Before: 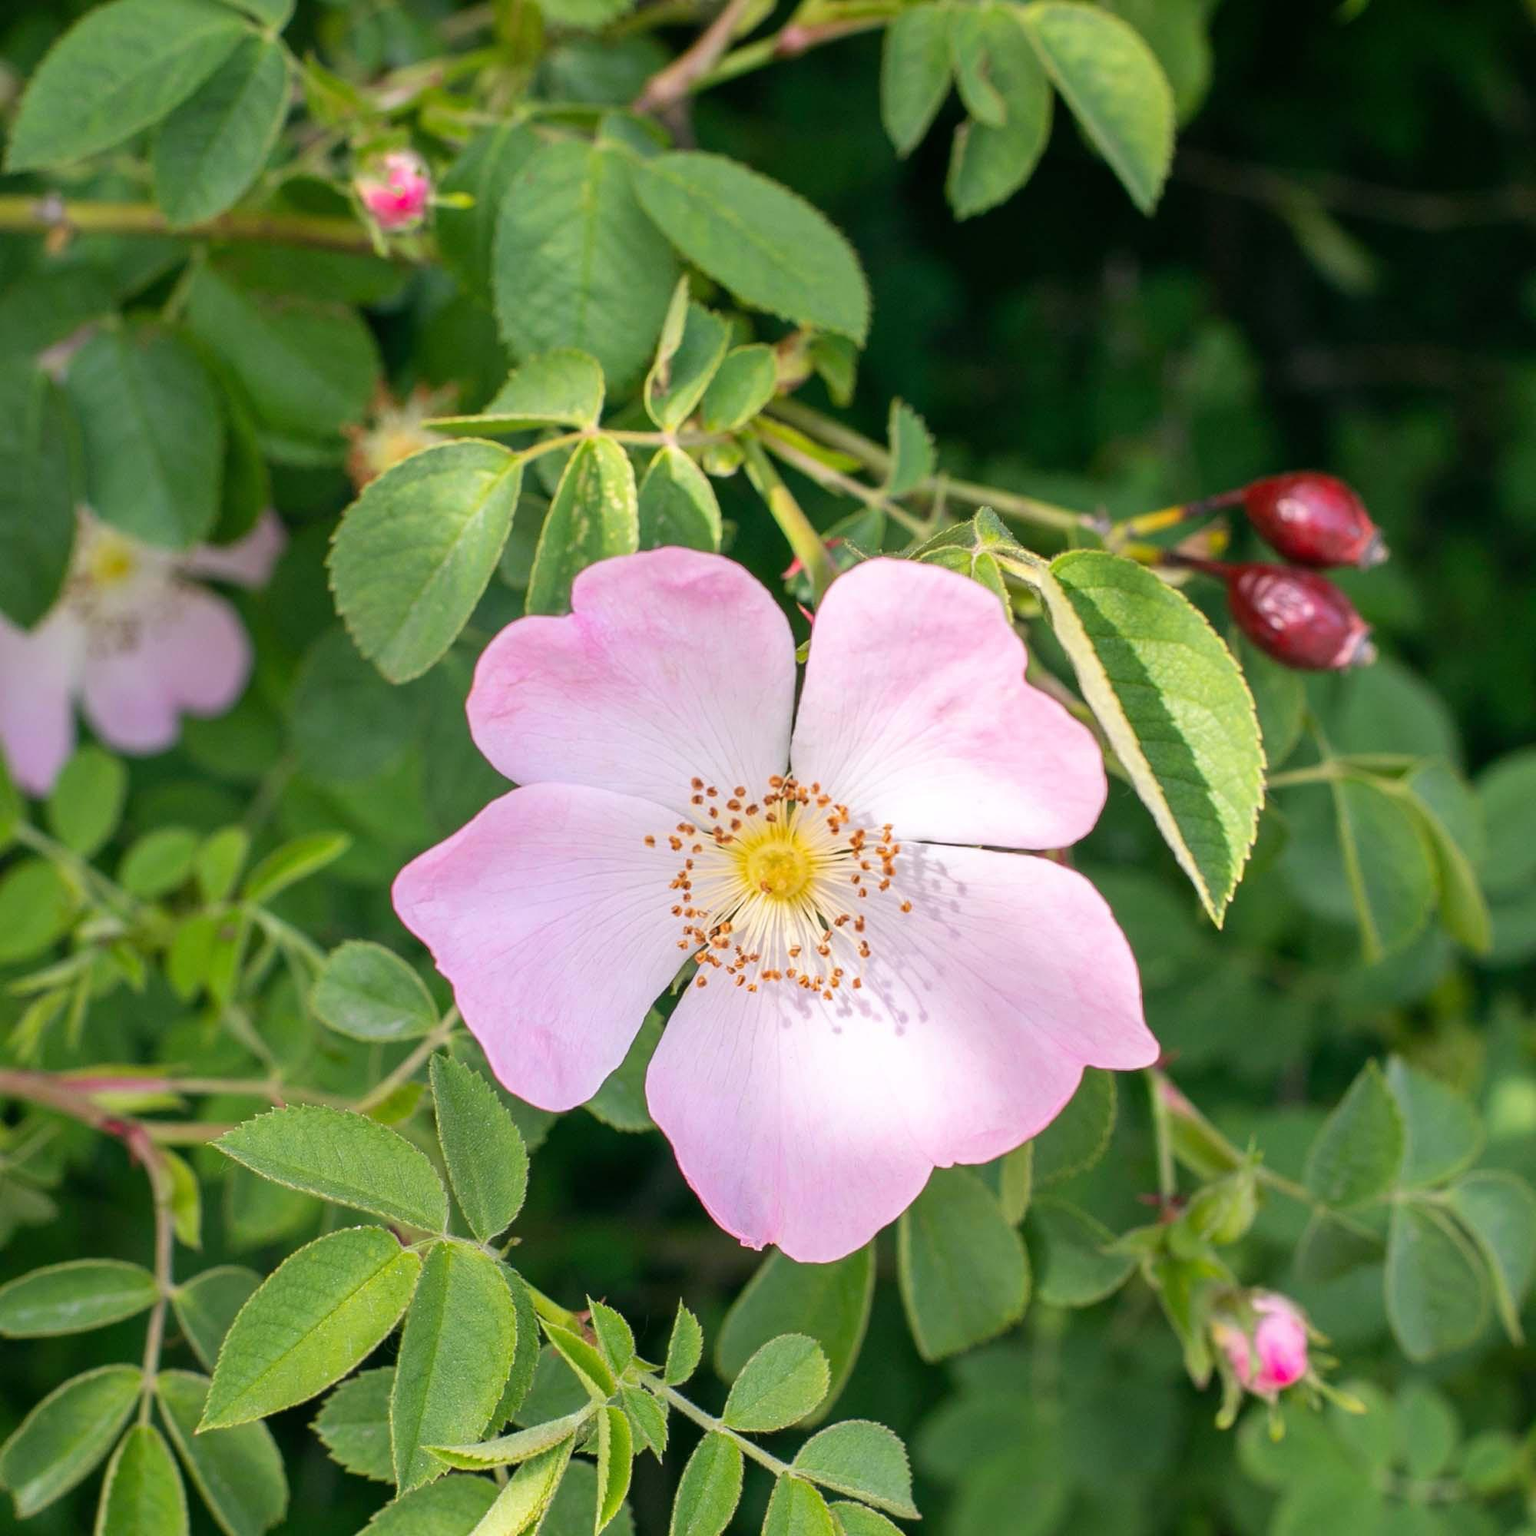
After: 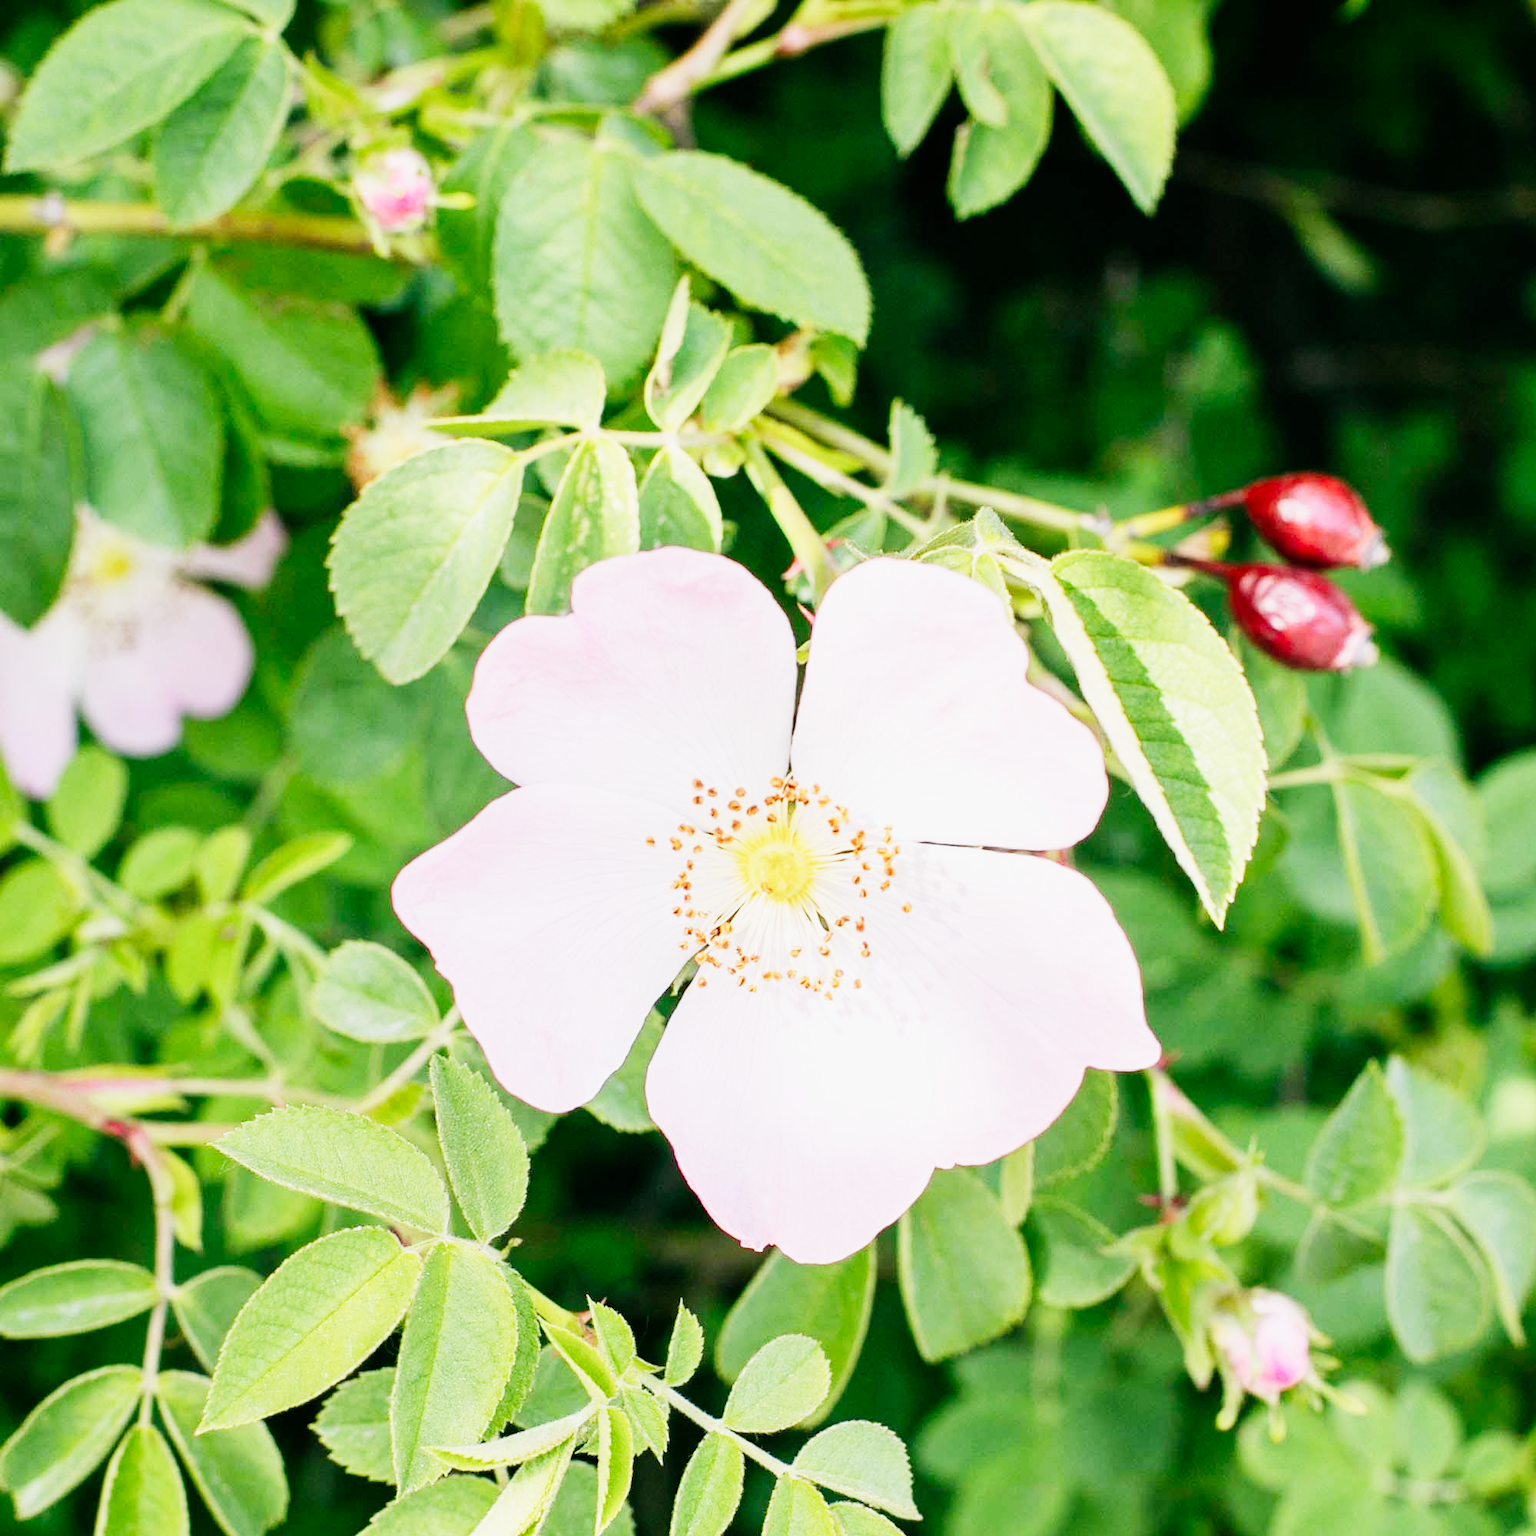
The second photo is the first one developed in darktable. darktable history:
exposure: black level correction 0, exposure 1.45 EV, compensate exposure bias true, compensate highlight preservation false
sigmoid: contrast 1.81, skew -0.21, preserve hue 0%, red attenuation 0.1, red rotation 0.035, green attenuation 0.1, green rotation -0.017, blue attenuation 0.15, blue rotation -0.052, base primaries Rec2020
